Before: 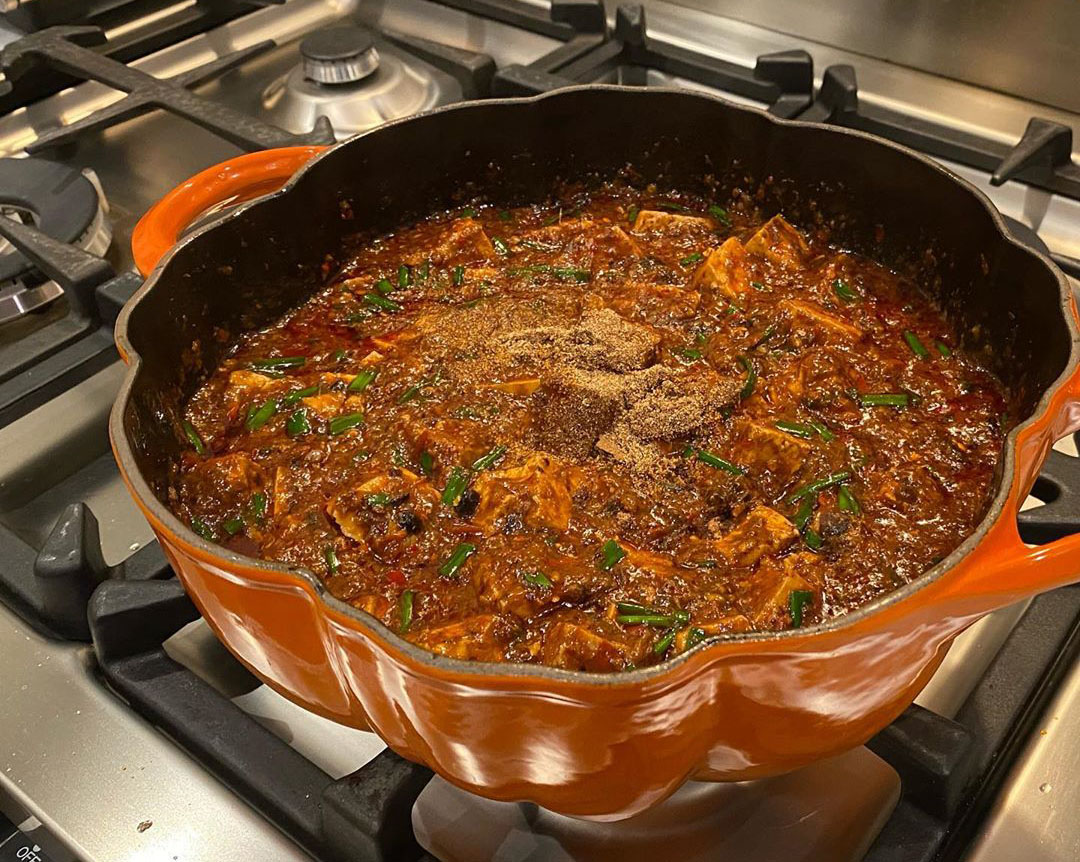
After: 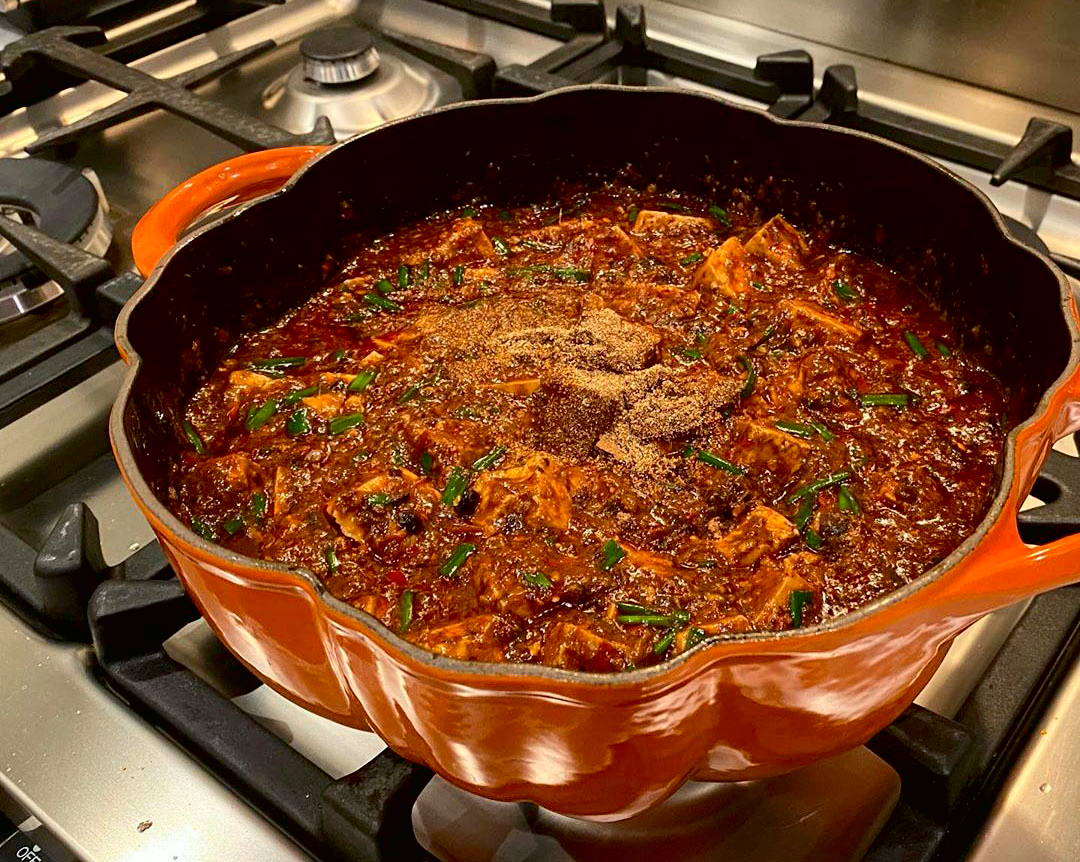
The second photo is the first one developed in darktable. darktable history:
exposure: black level correction 0.009, compensate highlight preservation false
tone curve: curves: ch0 [(0, 0.01) (0.037, 0.032) (0.131, 0.108) (0.275, 0.258) (0.483, 0.512) (0.61, 0.661) (0.696, 0.742) (0.792, 0.834) (0.911, 0.936) (0.997, 0.995)]; ch1 [(0, 0) (0.308, 0.29) (0.425, 0.411) (0.503, 0.502) (0.551, 0.563) (0.683, 0.706) (0.746, 0.77) (1, 1)]; ch2 [(0, 0) (0.246, 0.233) (0.36, 0.352) (0.415, 0.415) (0.485, 0.487) (0.502, 0.502) (0.525, 0.523) (0.545, 0.552) (0.587, 0.6) (0.636, 0.652) (0.711, 0.729) (0.845, 0.855) (0.998, 0.977)], color space Lab, independent channels, preserve colors none
